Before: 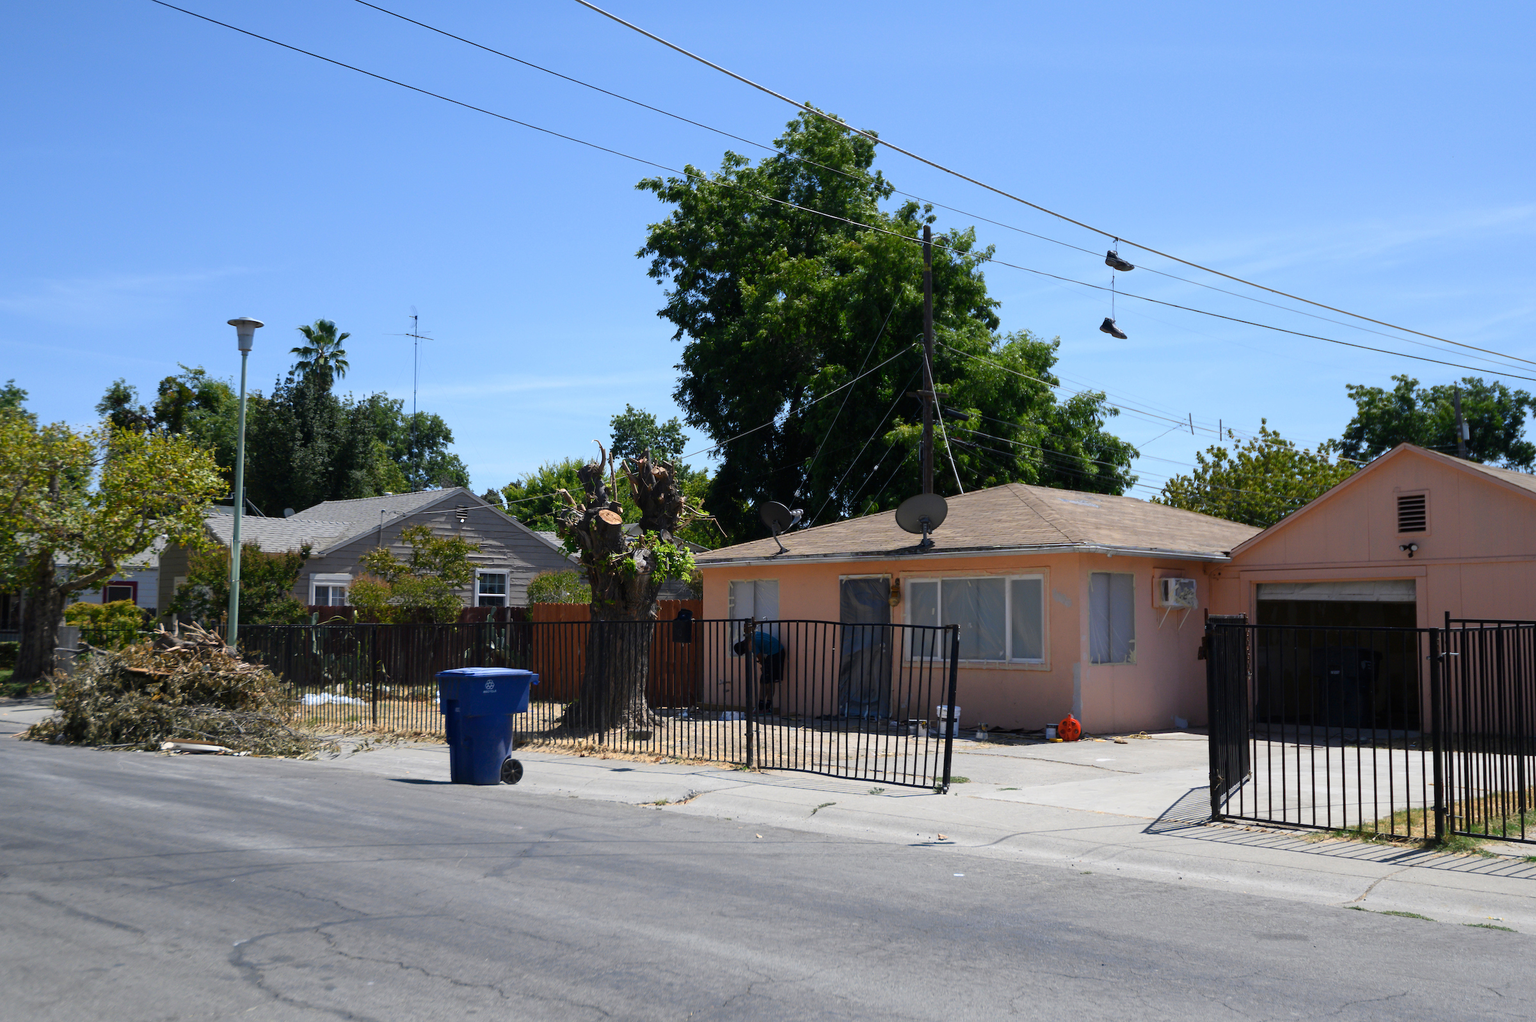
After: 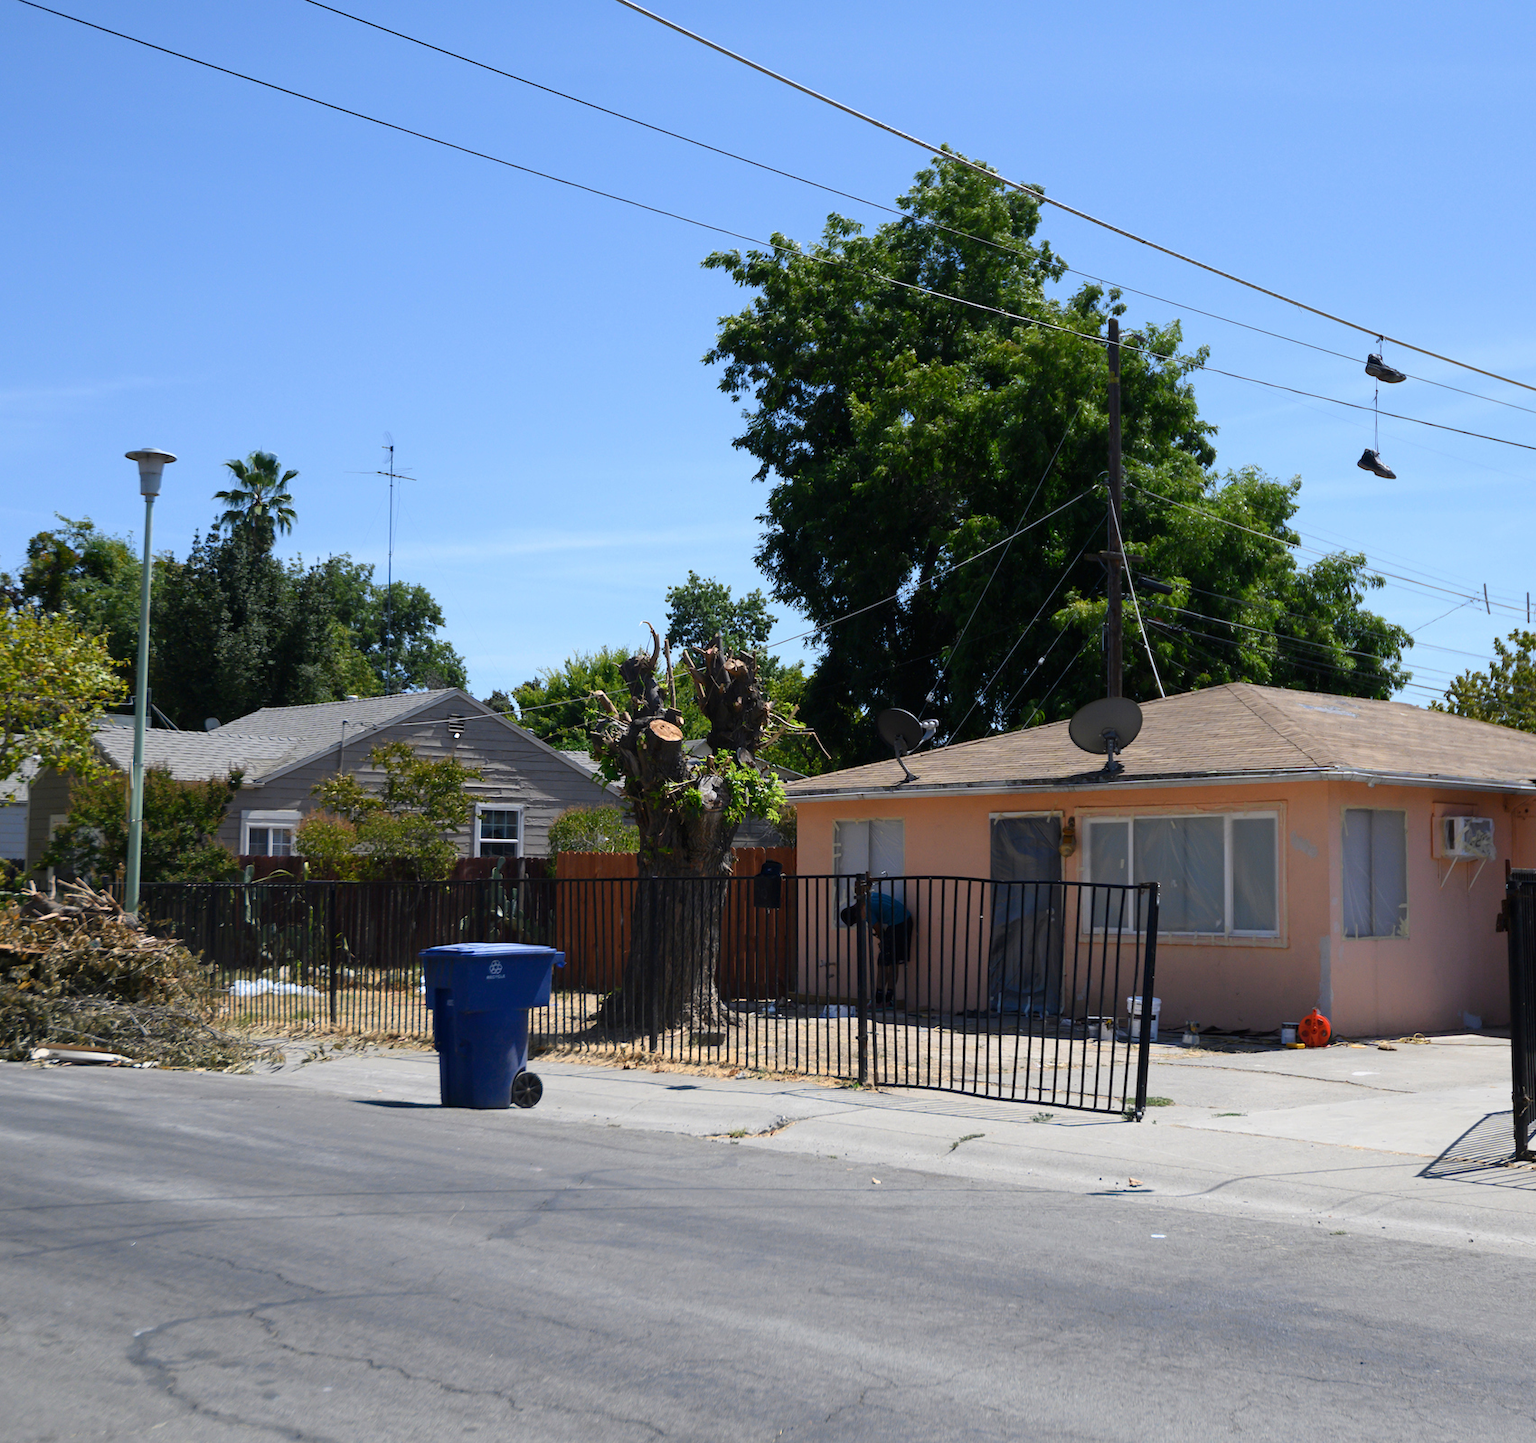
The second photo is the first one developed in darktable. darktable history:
crop and rotate: left 9.061%, right 20.142%
